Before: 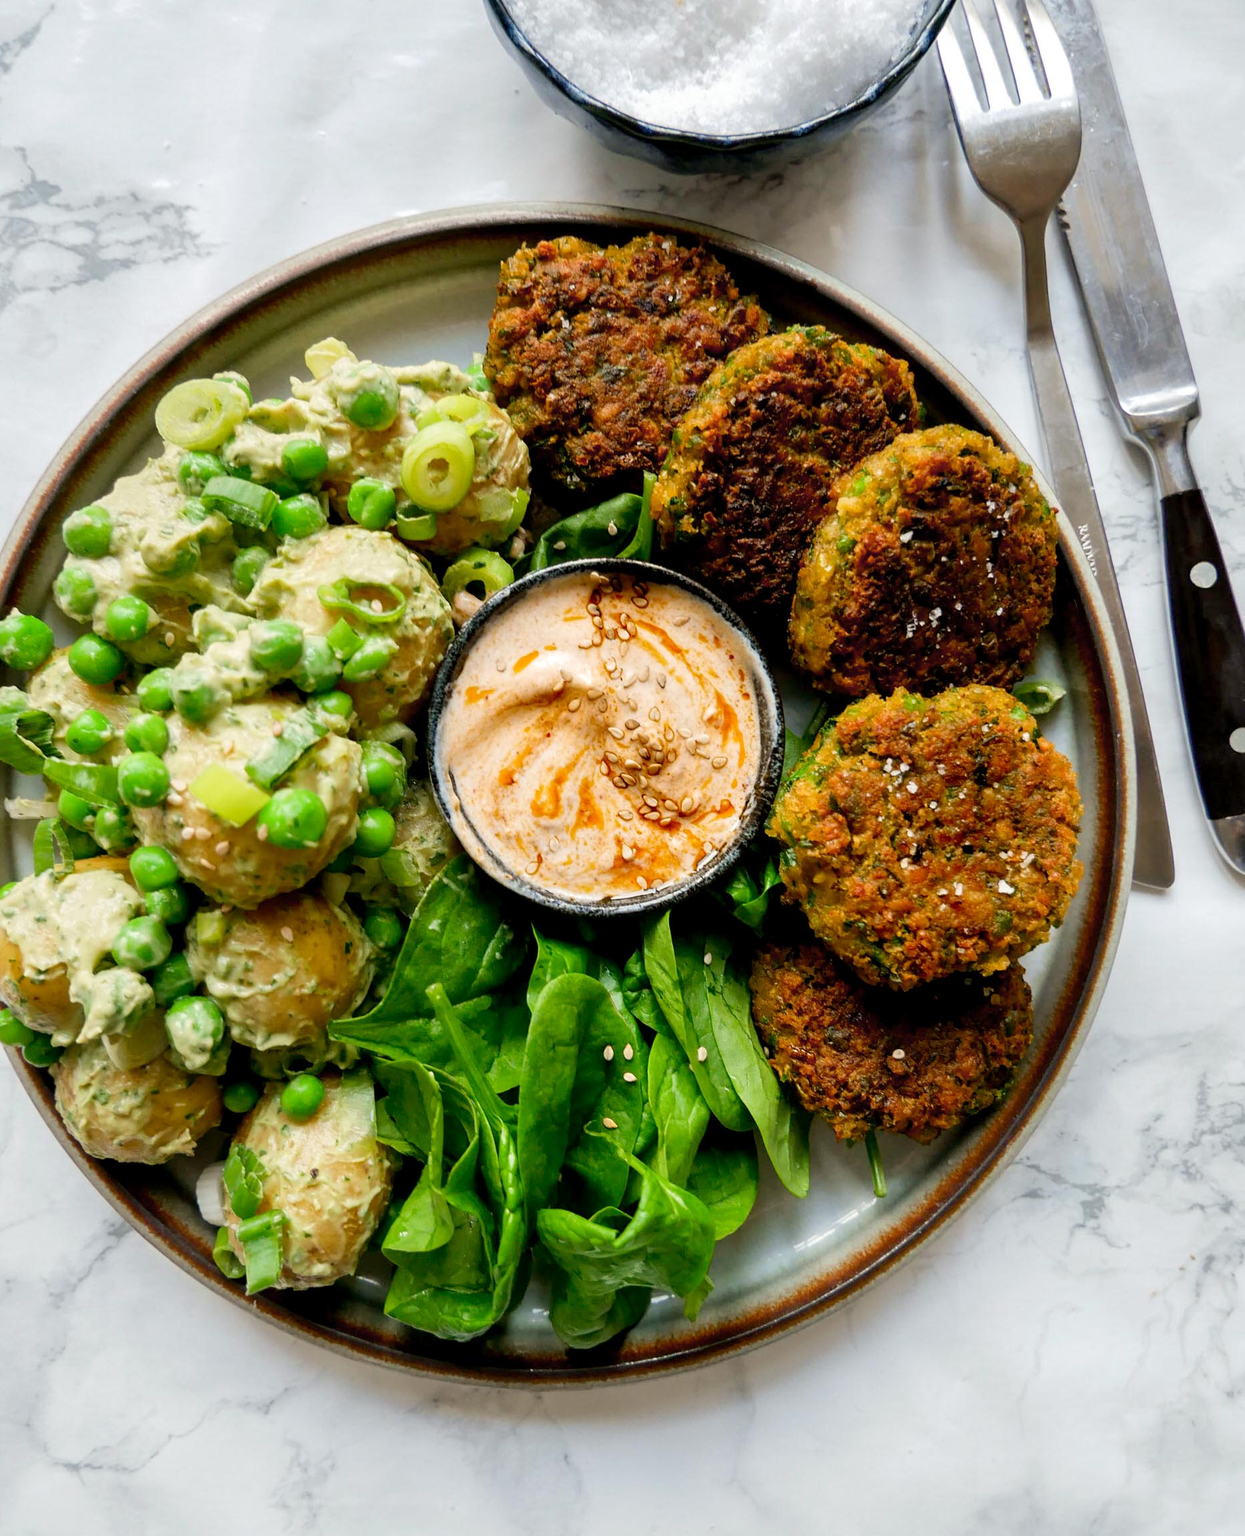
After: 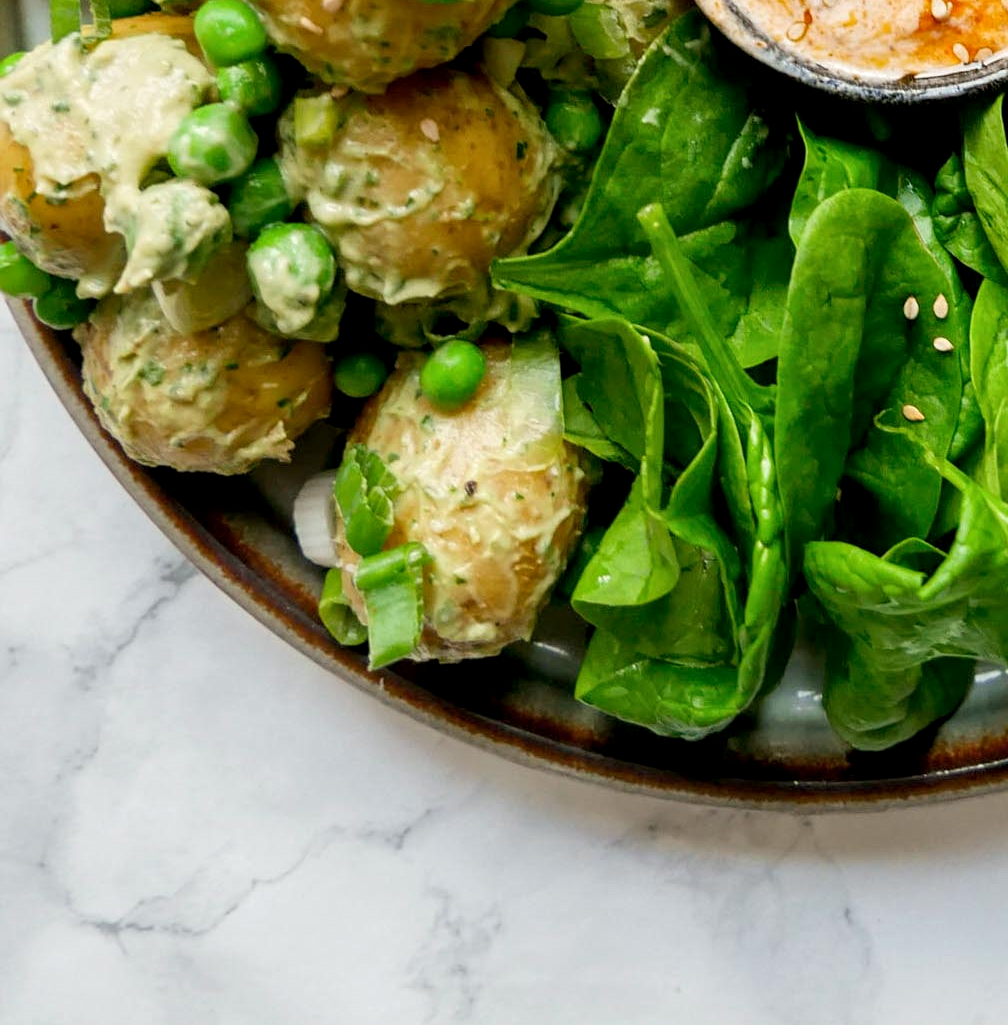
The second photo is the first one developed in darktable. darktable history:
local contrast: highlights 100%, shadows 101%, detail 119%, midtone range 0.2
crop and rotate: top 55.179%, right 45.889%, bottom 0.22%
